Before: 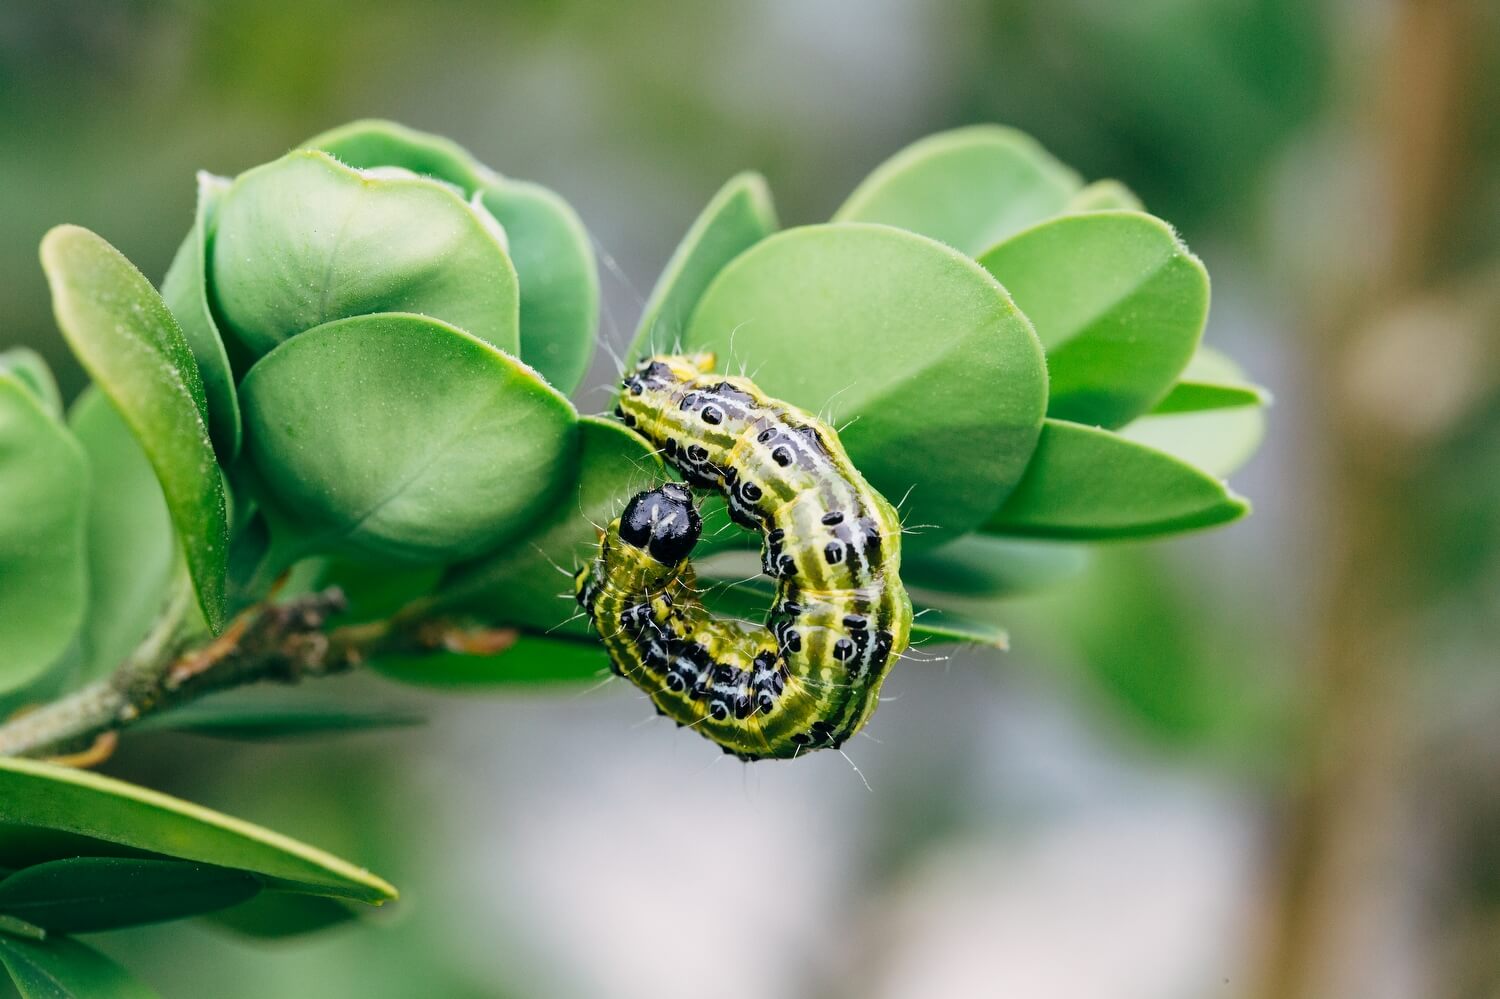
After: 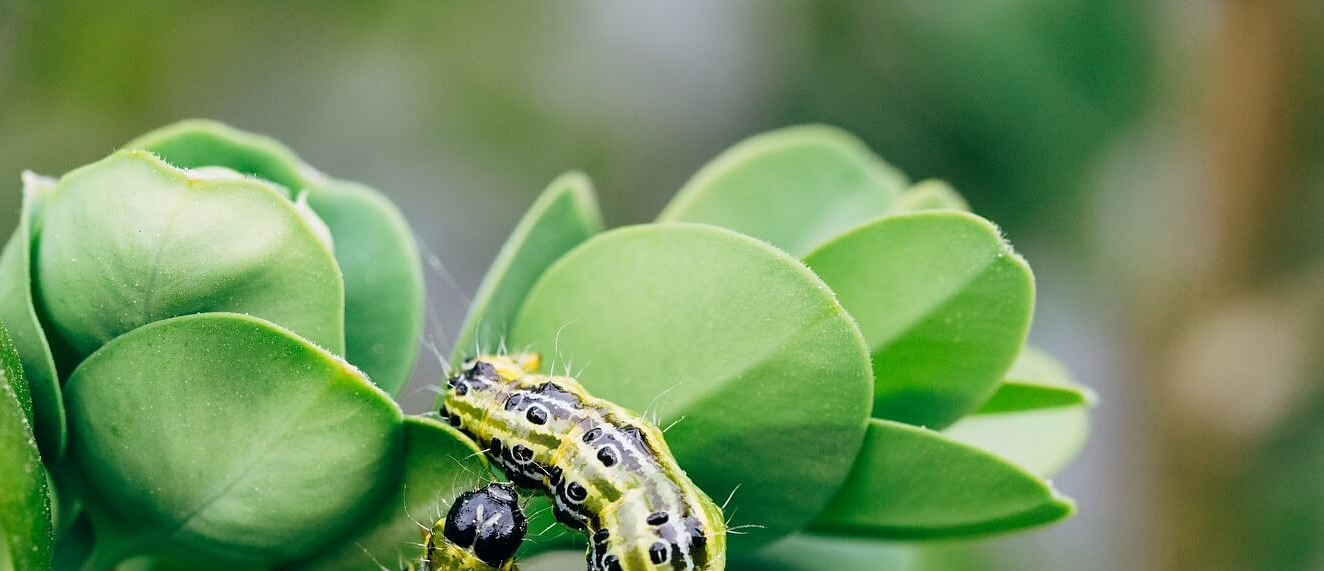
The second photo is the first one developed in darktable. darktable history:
sharpen: radius 1.296, amount 0.288, threshold 0.108
crop and rotate: left 11.704%, bottom 42.745%
